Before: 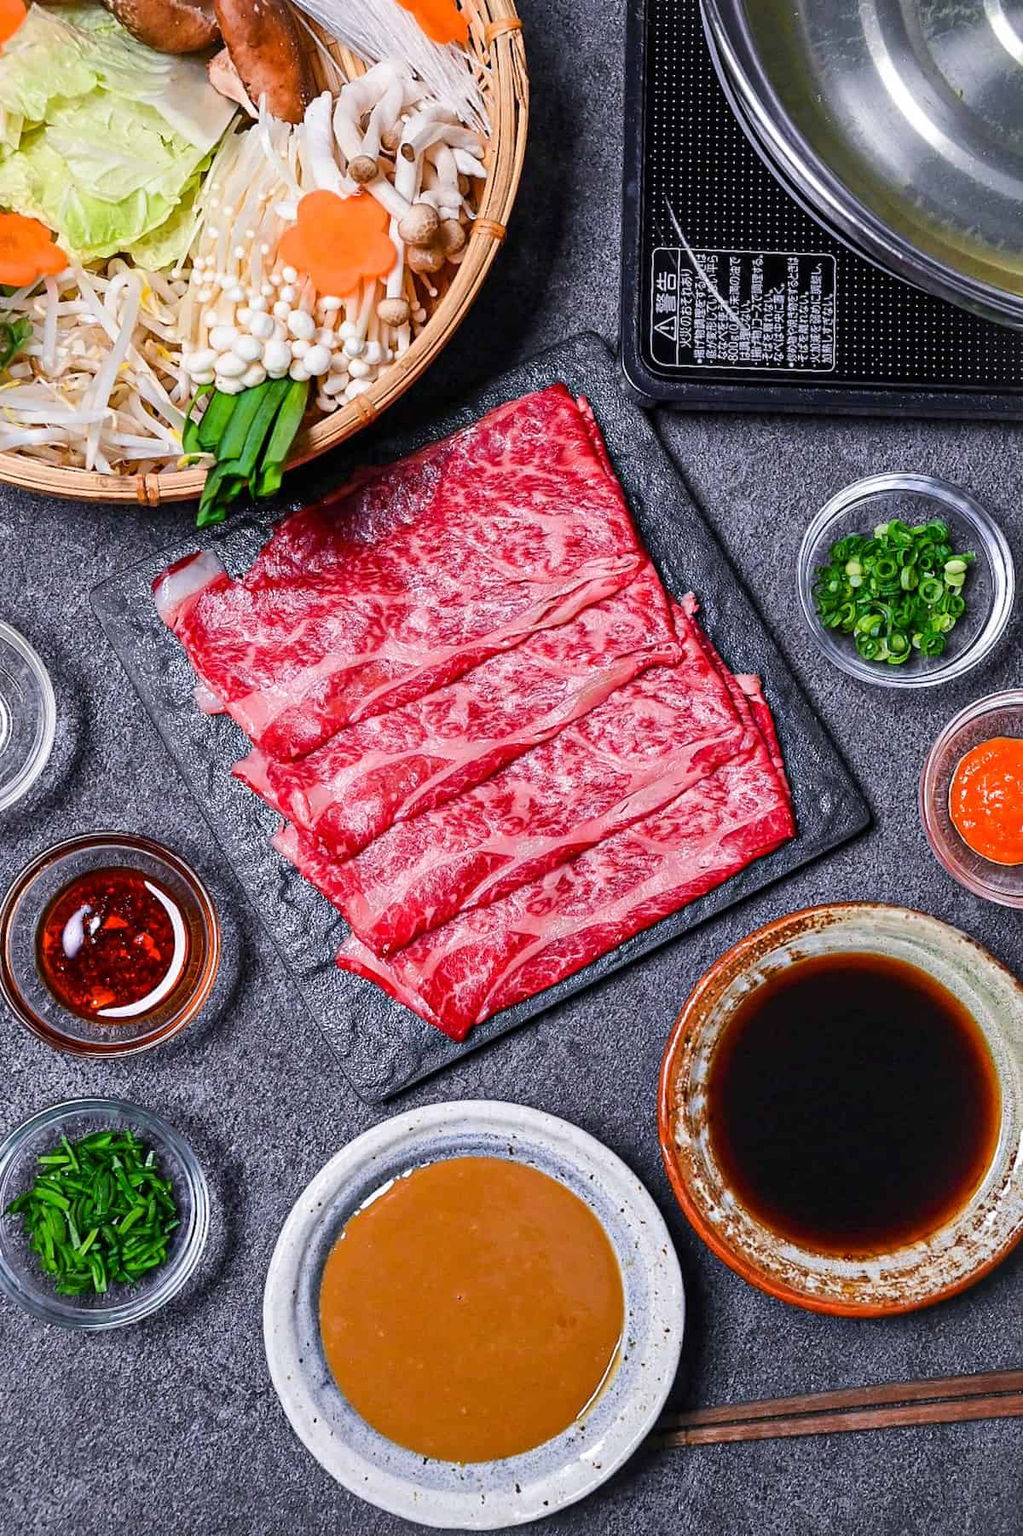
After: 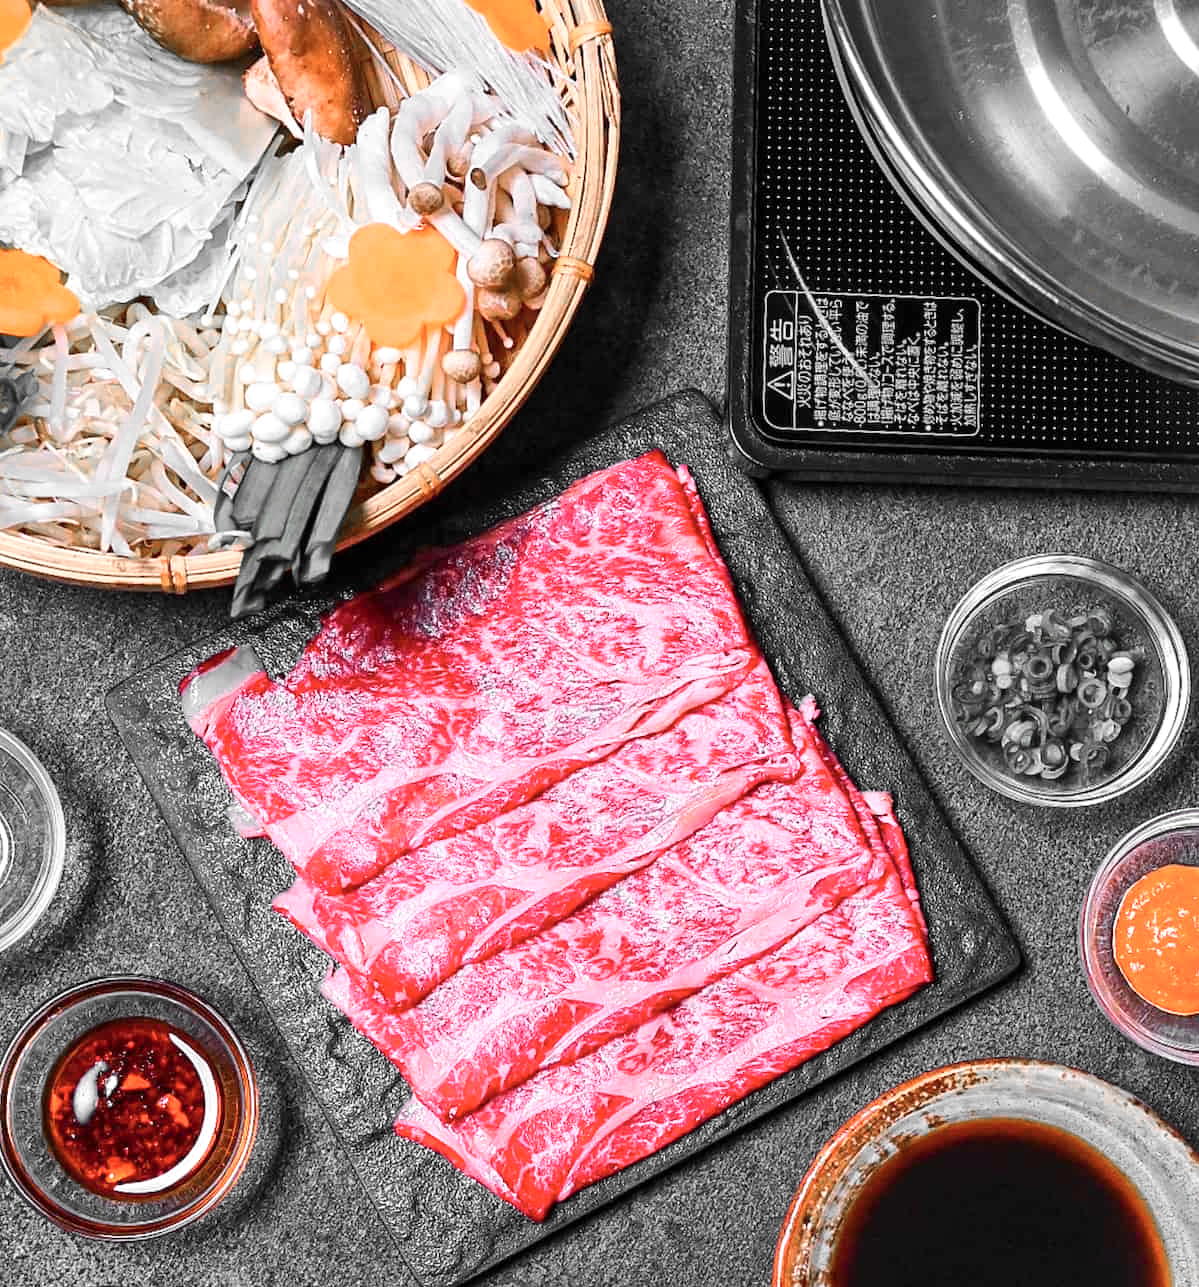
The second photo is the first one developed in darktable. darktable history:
crop: bottom 28.576%
white balance: red 0.974, blue 1.044
exposure: exposure 0.2 EV, compensate highlight preservation false
color zones: curves: ch0 [(0, 0.65) (0.096, 0.644) (0.221, 0.539) (0.429, 0.5) (0.571, 0.5) (0.714, 0.5) (0.857, 0.5) (1, 0.65)]; ch1 [(0, 0.5) (0.143, 0.5) (0.257, -0.002) (0.429, 0.04) (0.571, -0.001) (0.714, -0.015) (0.857, 0.024) (1, 0.5)]
